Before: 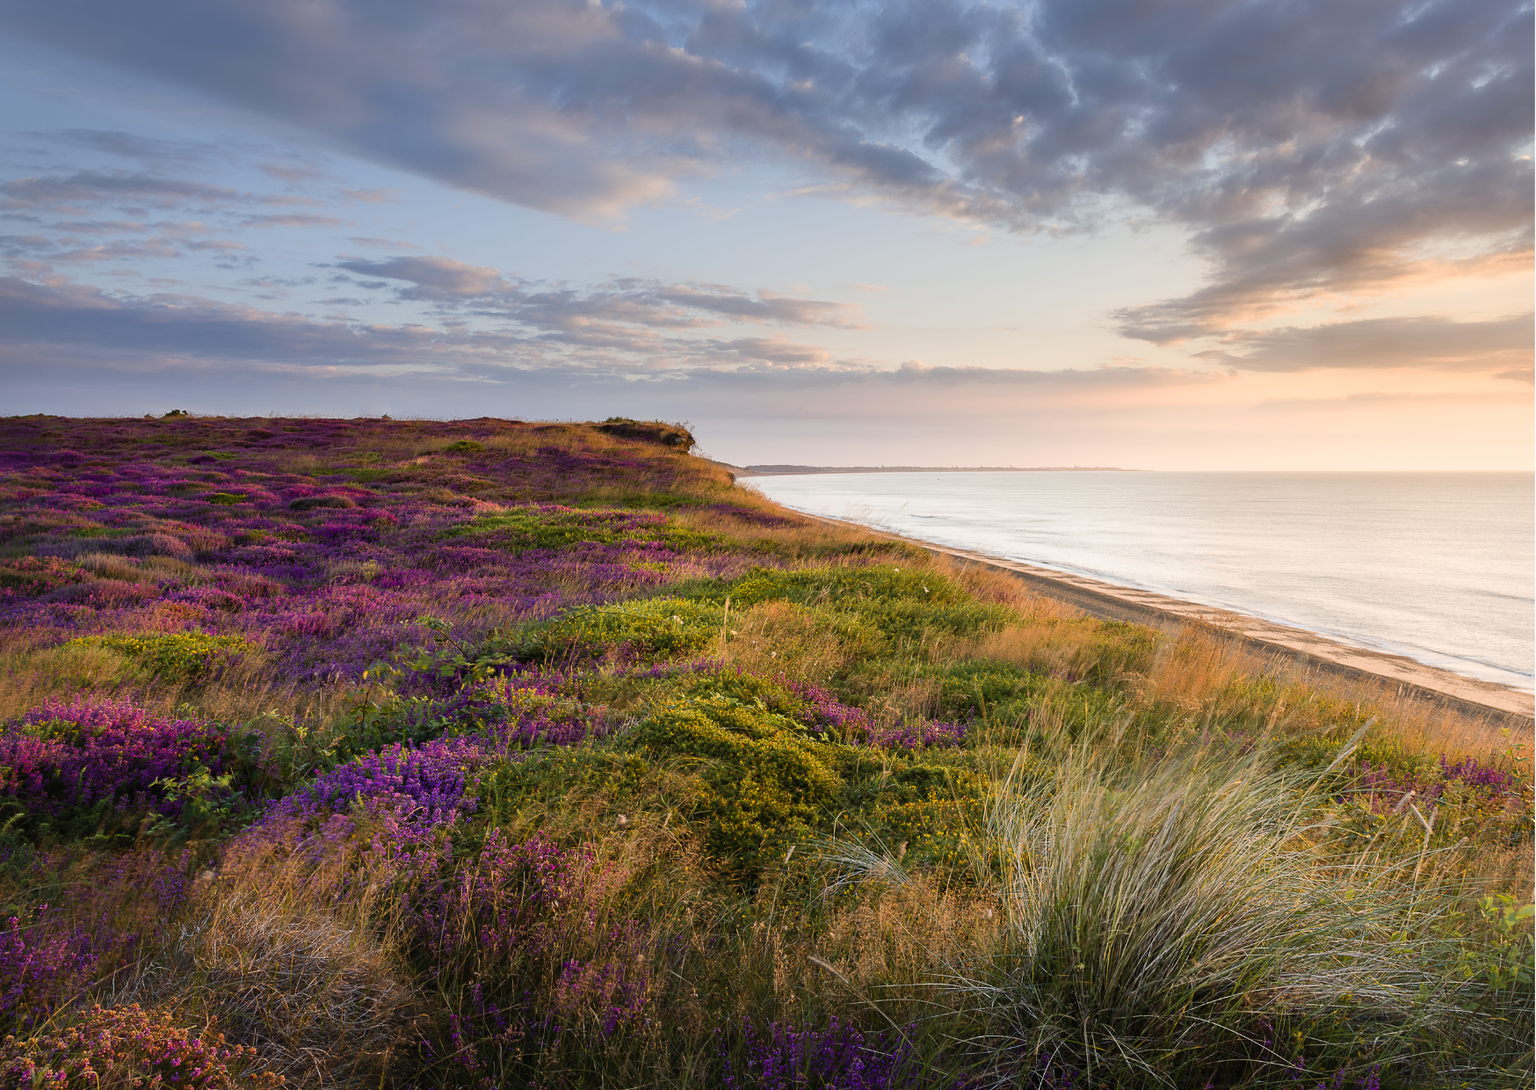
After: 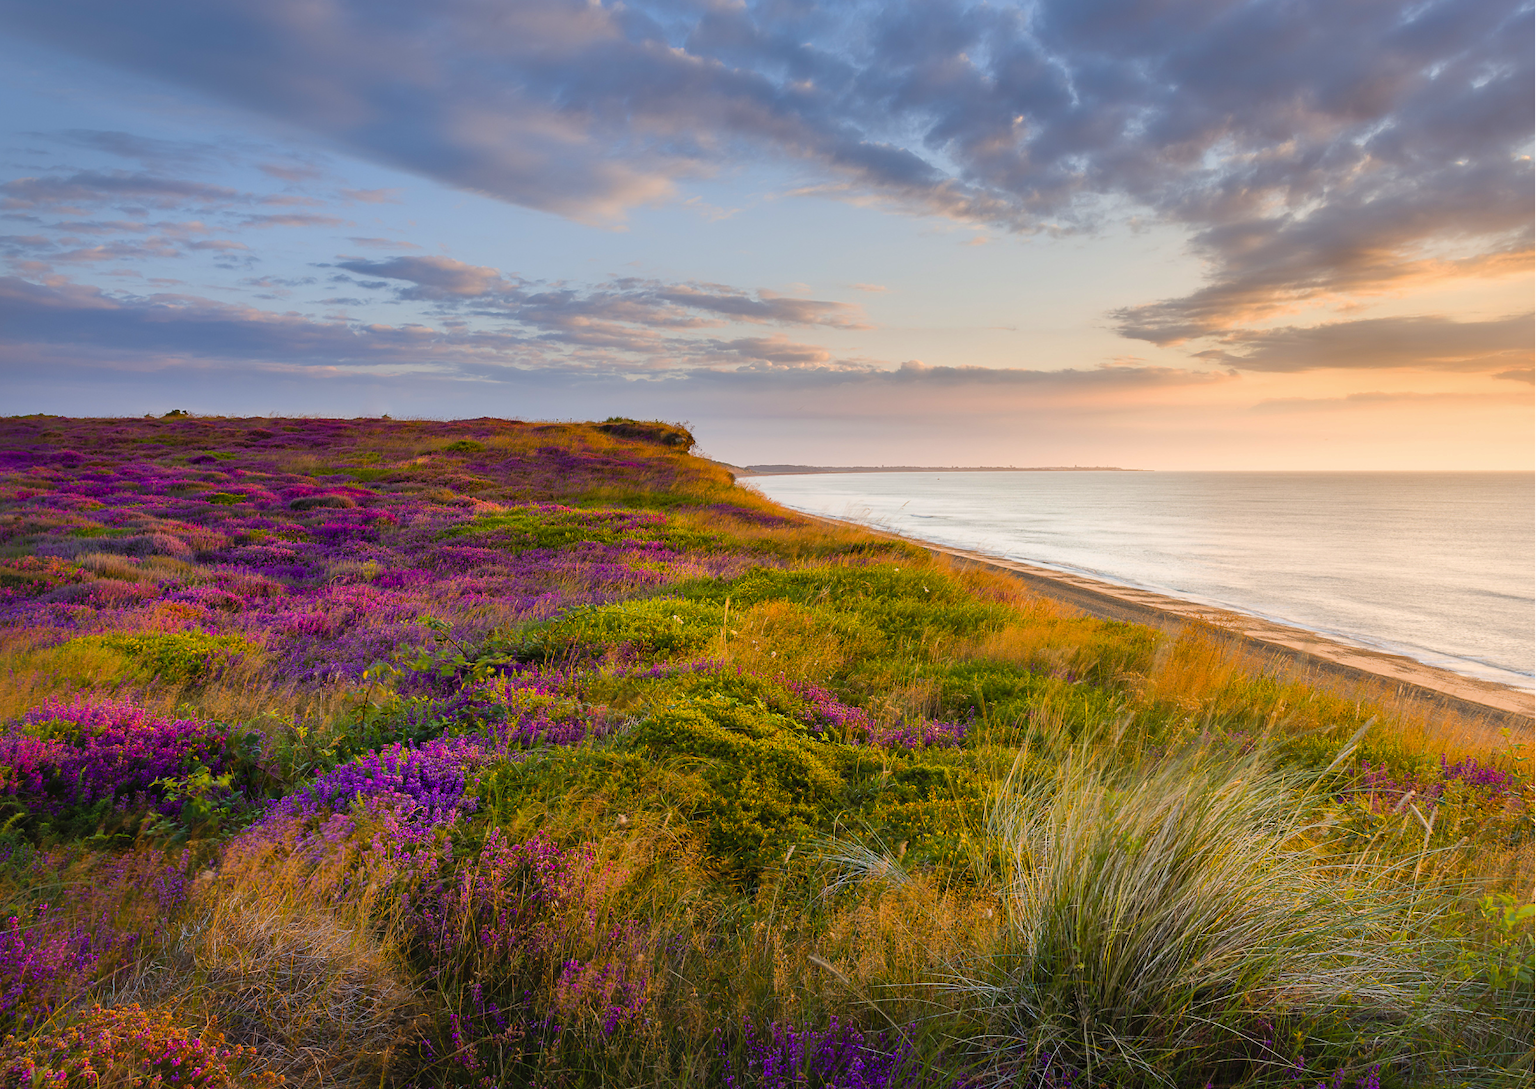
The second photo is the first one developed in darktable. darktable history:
shadows and highlights: on, module defaults
color balance rgb: perceptual saturation grading › global saturation 25%, global vibrance 20%
